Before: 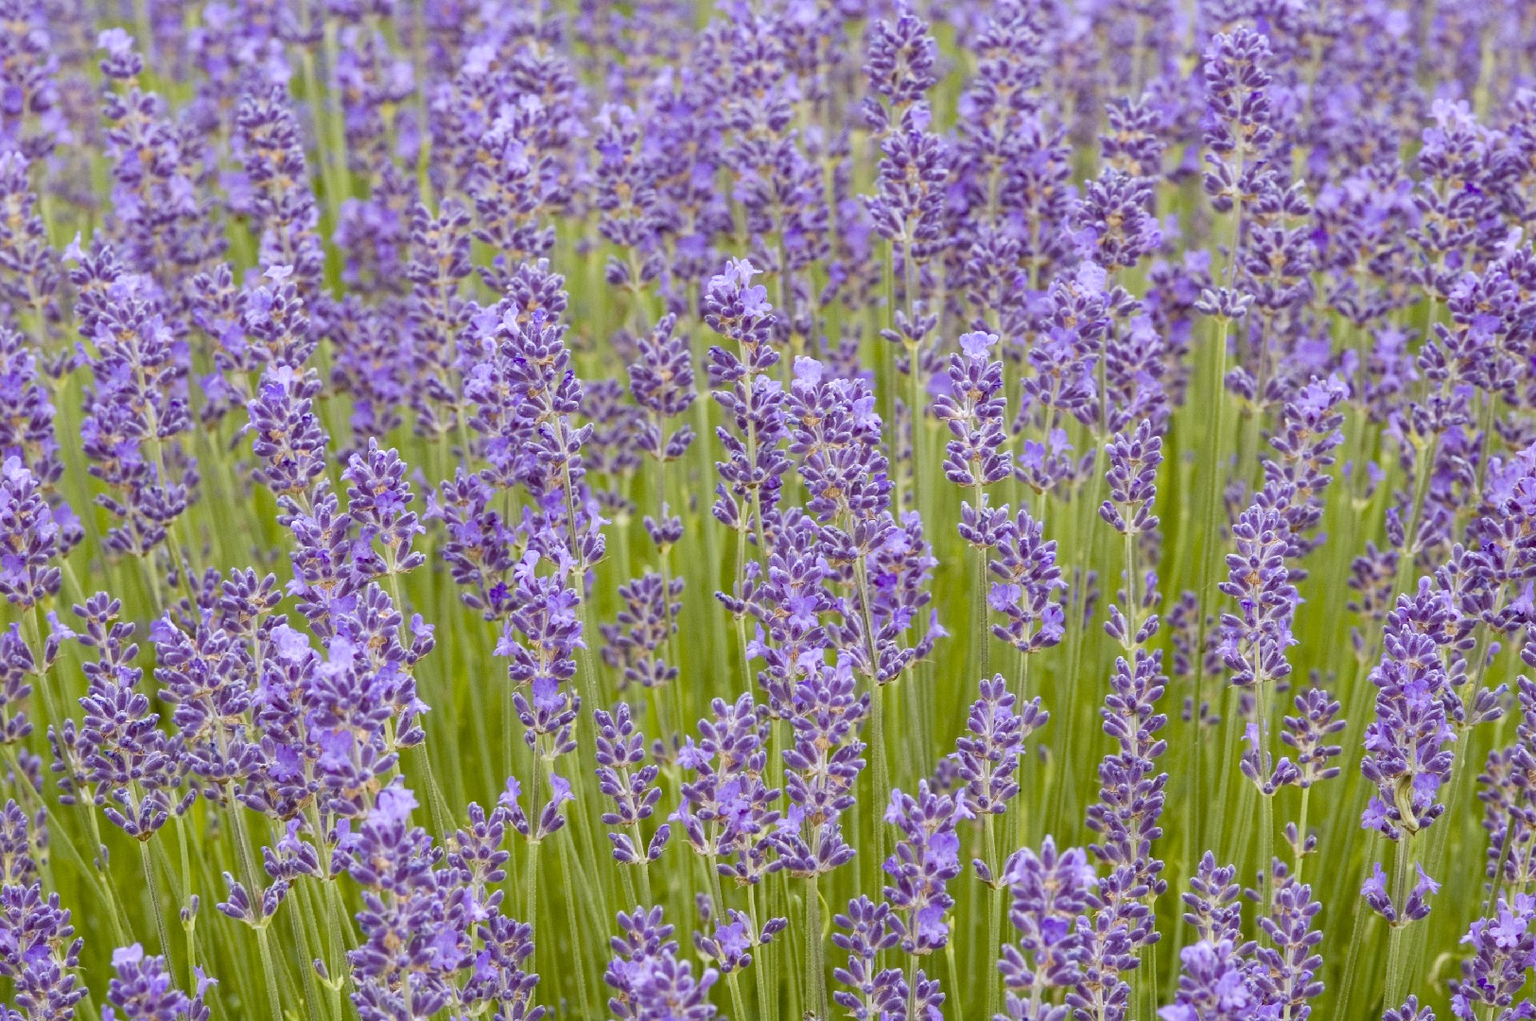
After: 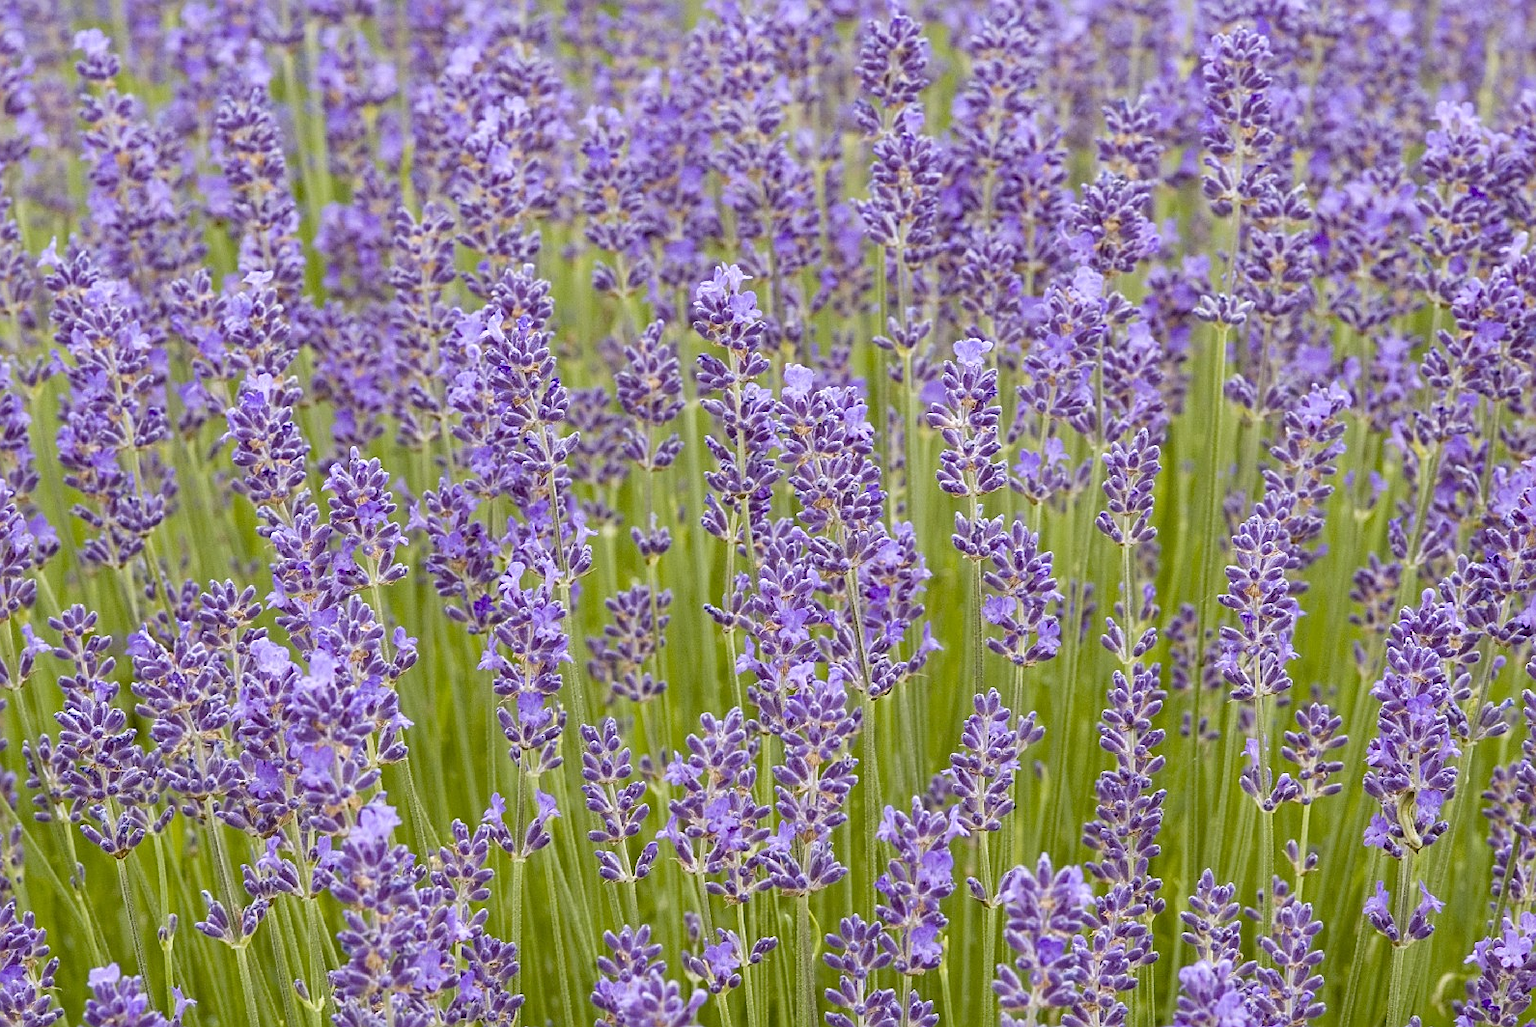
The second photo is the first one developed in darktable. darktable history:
crop: left 1.712%, right 0.277%, bottom 1.458%
sharpen: on, module defaults
